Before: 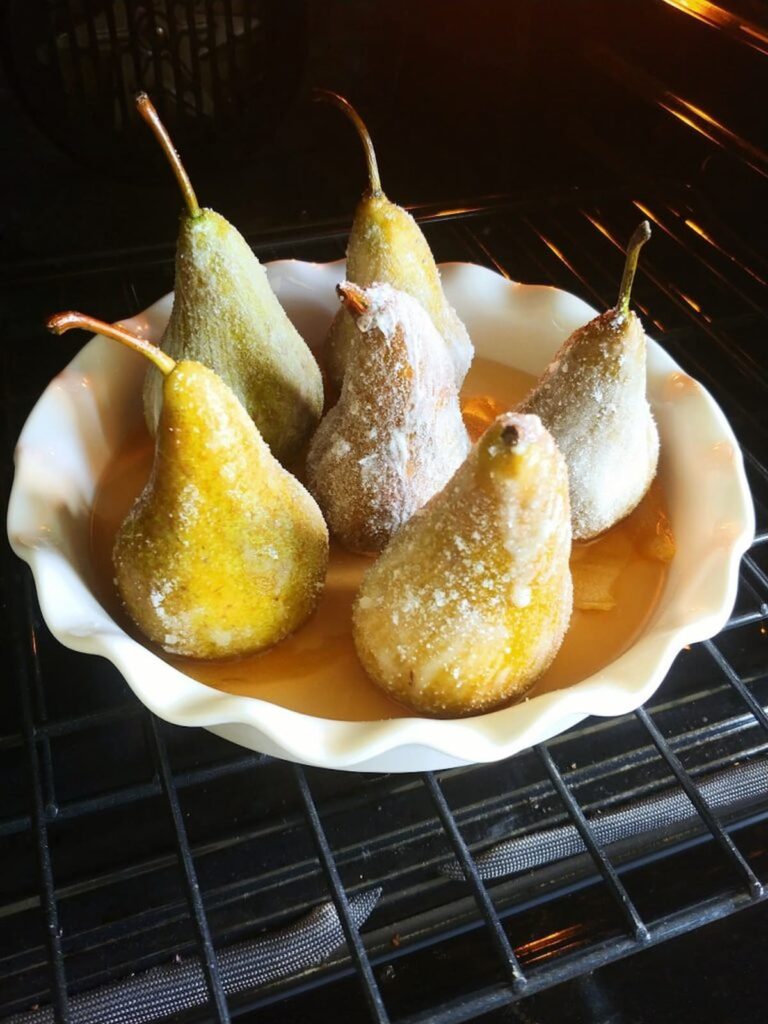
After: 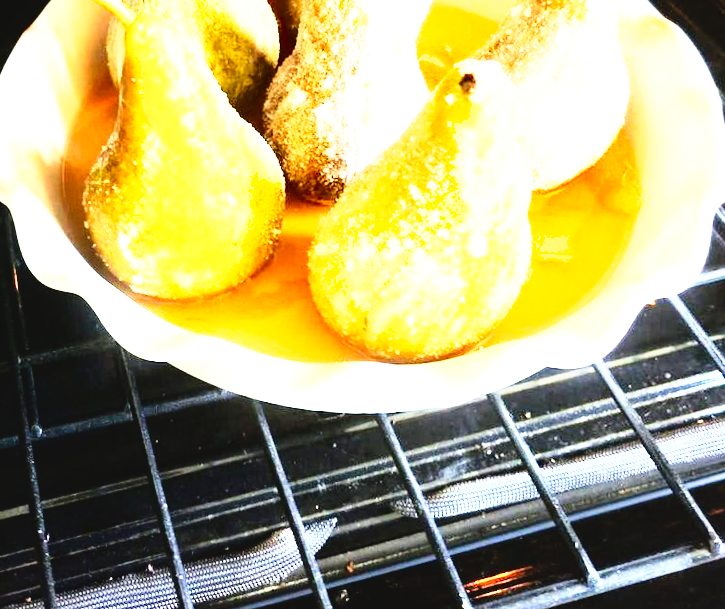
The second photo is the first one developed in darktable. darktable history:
crop and rotate: top 36.435%
exposure: black level correction 0, exposure 1.741 EV, compensate exposure bias true, compensate highlight preservation false
contrast brightness saturation: contrast 0.16, saturation 0.32
rotate and perspective: rotation 0.062°, lens shift (vertical) 0.115, lens shift (horizontal) -0.133, crop left 0.047, crop right 0.94, crop top 0.061, crop bottom 0.94
base curve: curves: ch0 [(0, 0) (0.028, 0.03) (0.121, 0.232) (0.46, 0.748) (0.859, 0.968) (1, 1)]
color correction: saturation 0.8
shadows and highlights: shadows 25, highlights -48, soften with gaussian
tone curve: curves: ch0 [(0, 0) (0.003, 0.047) (0.011, 0.047) (0.025, 0.047) (0.044, 0.049) (0.069, 0.051) (0.1, 0.062) (0.136, 0.086) (0.177, 0.125) (0.224, 0.178) (0.277, 0.246) (0.335, 0.324) (0.399, 0.407) (0.468, 0.48) (0.543, 0.57) (0.623, 0.675) (0.709, 0.772) (0.801, 0.876) (0.898, 0.963) (1, 1)], preserve colors none
